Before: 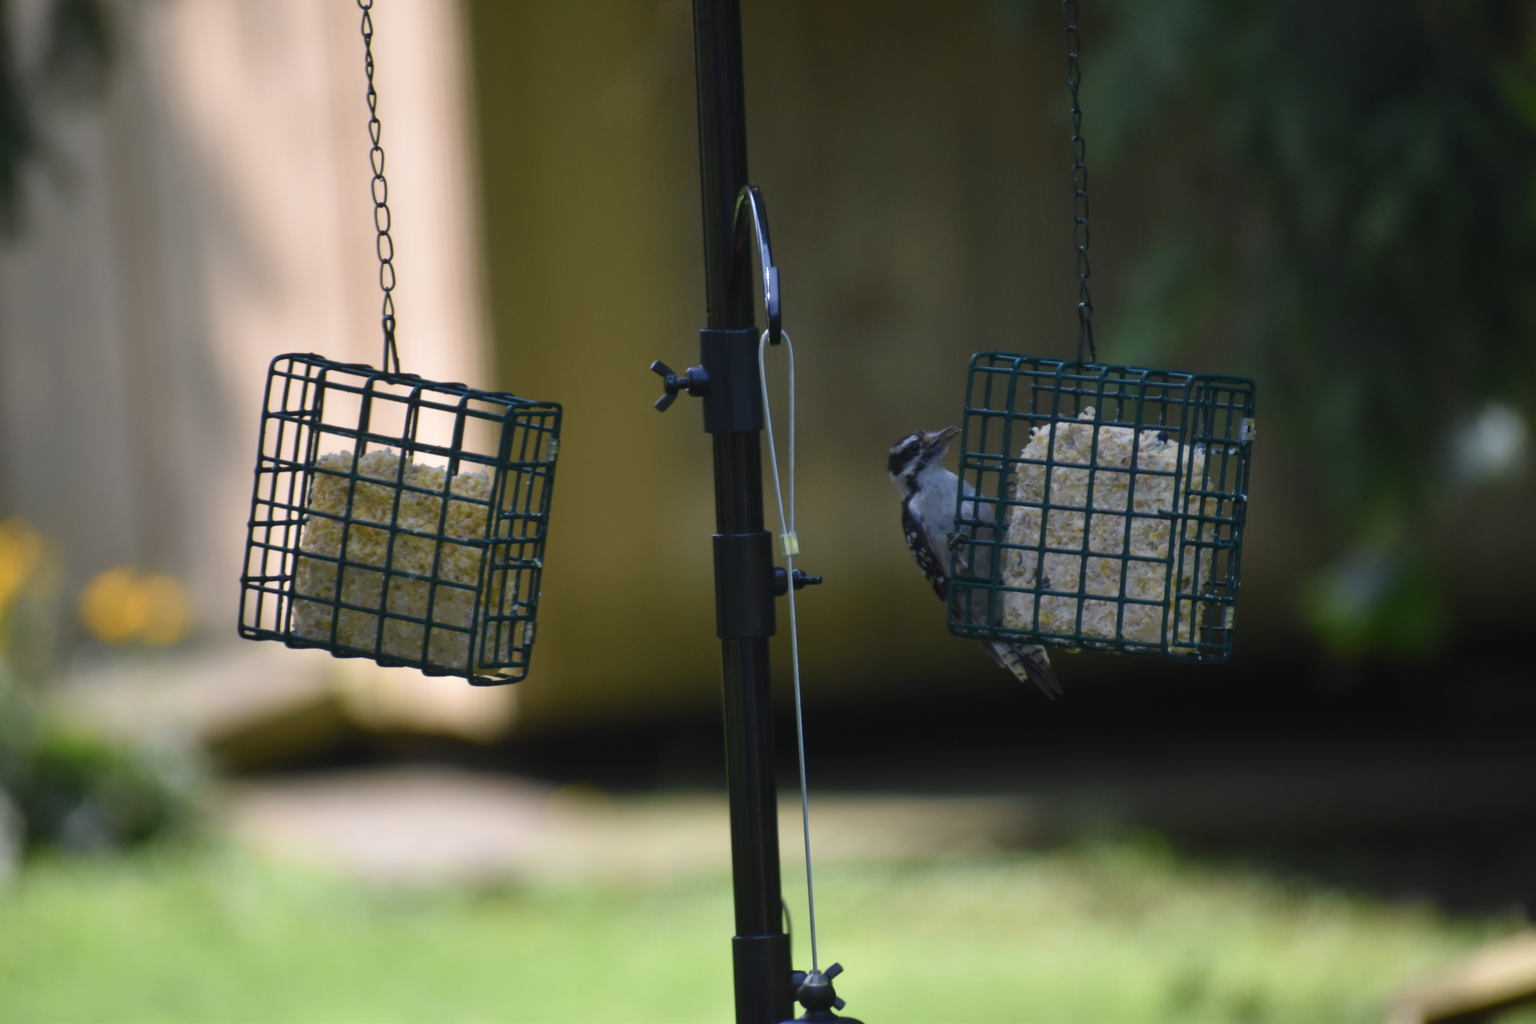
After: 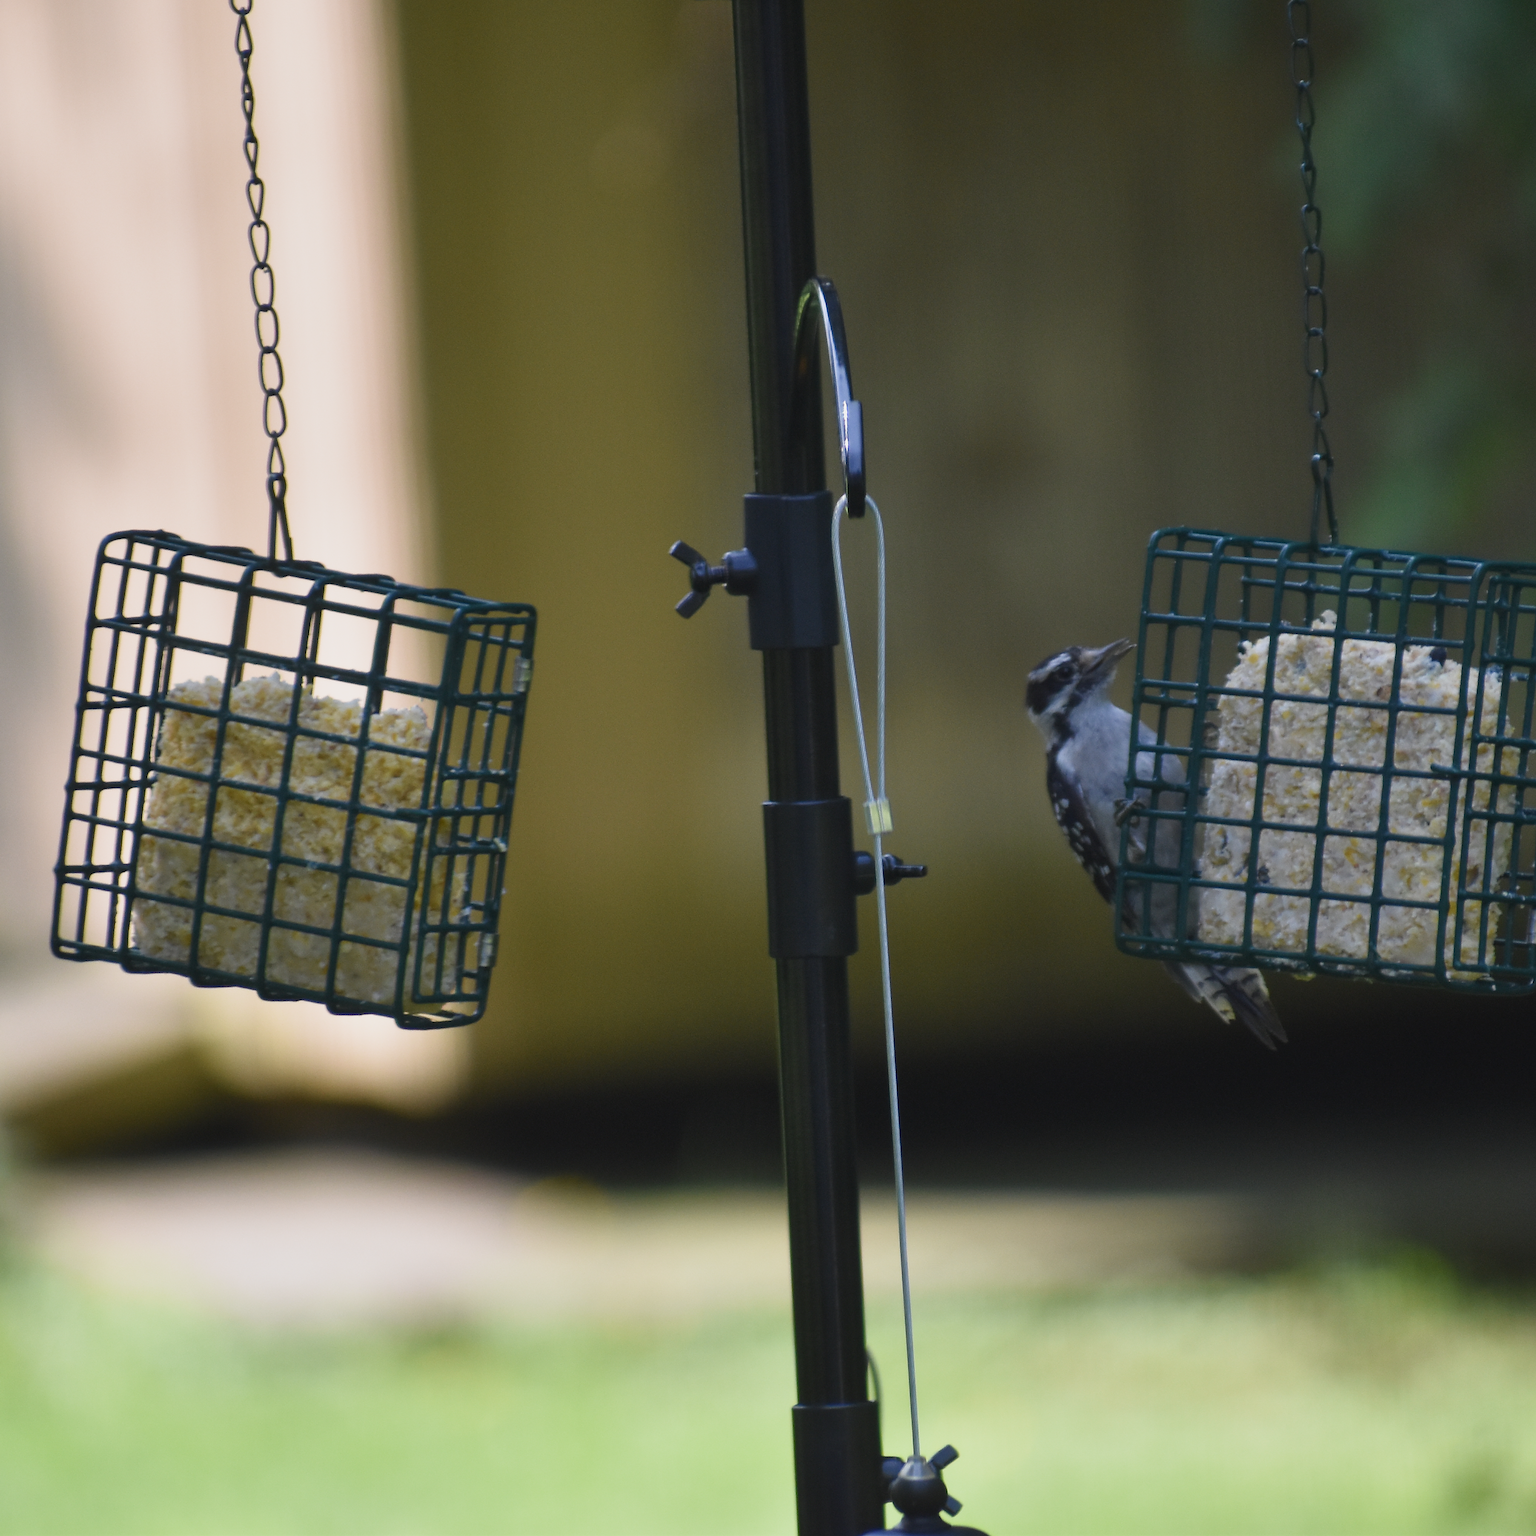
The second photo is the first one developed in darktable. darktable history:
shadows and highlights: shadows 20.55, highlights -20.99, soften with gaussian
sigmoid: contrast 1.22, skew 0.65
exposure: black level correction 0, exposure 0.3 EV, compensate highlight preservation false
sharpen: radius 1.4, amount 1.25, threshold 0.7
crop and rotate: left 13.342%, right 19.991%
